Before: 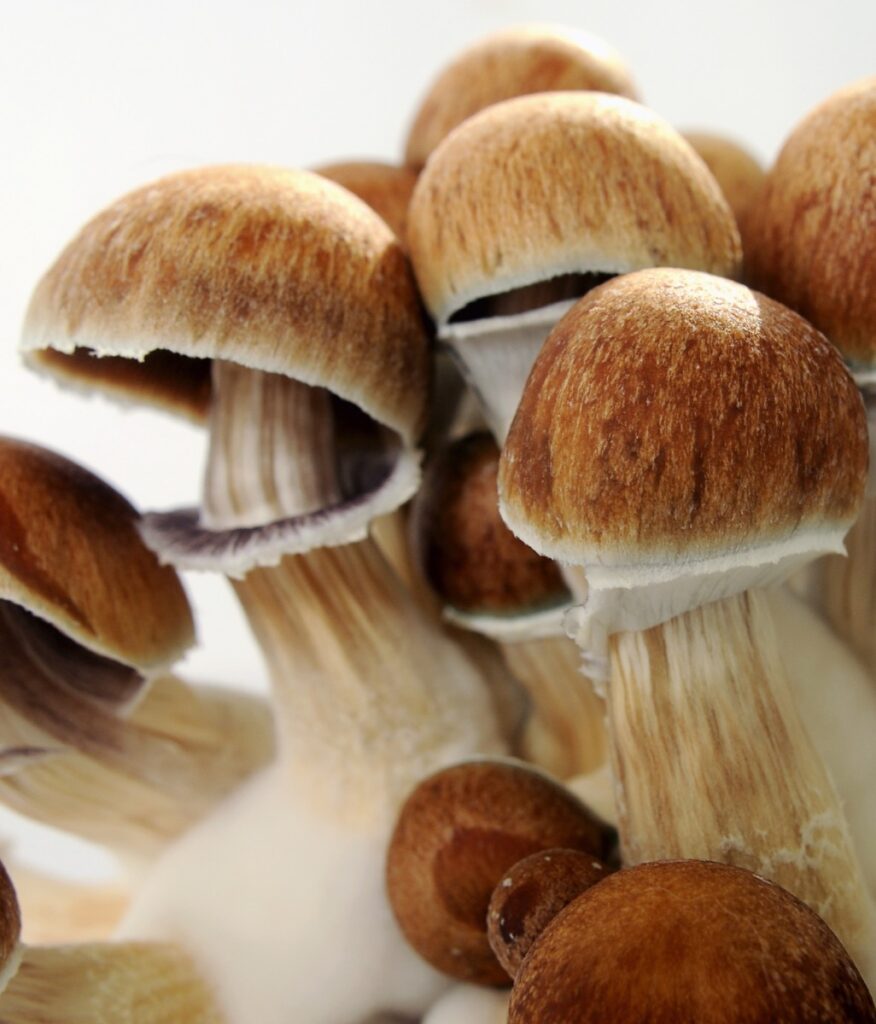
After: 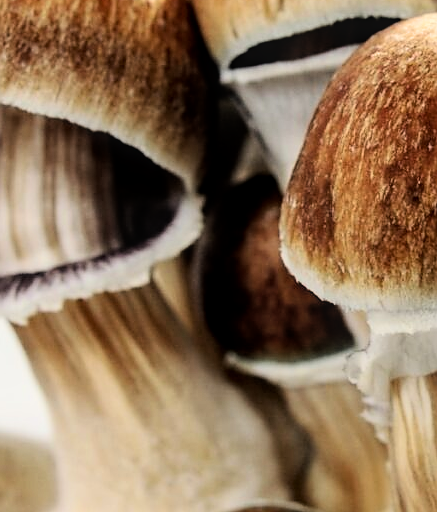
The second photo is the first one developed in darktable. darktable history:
tone equalizer: -8 EV -0.417 EV, -7 EV -0.389 EV, -6 EV -0.333 EV, -5 EV -0.222 EV, -3 EV 0.222 EV, -2 EV 0.333 EV, -1 EV 0.389 EV, +0 EV 0.417 EV, edges refinement/feathering 500, mask exposure compensation -1.57 EV, preserve details no
local contrast: on, module defaults
crop: left 25%, top 25%, right 25%, bottom 25%
sharpen: radius 0.969, amount 0.604
filmic rgb: hardness 4.17, contrast 1.364, color science v6 (2022)
